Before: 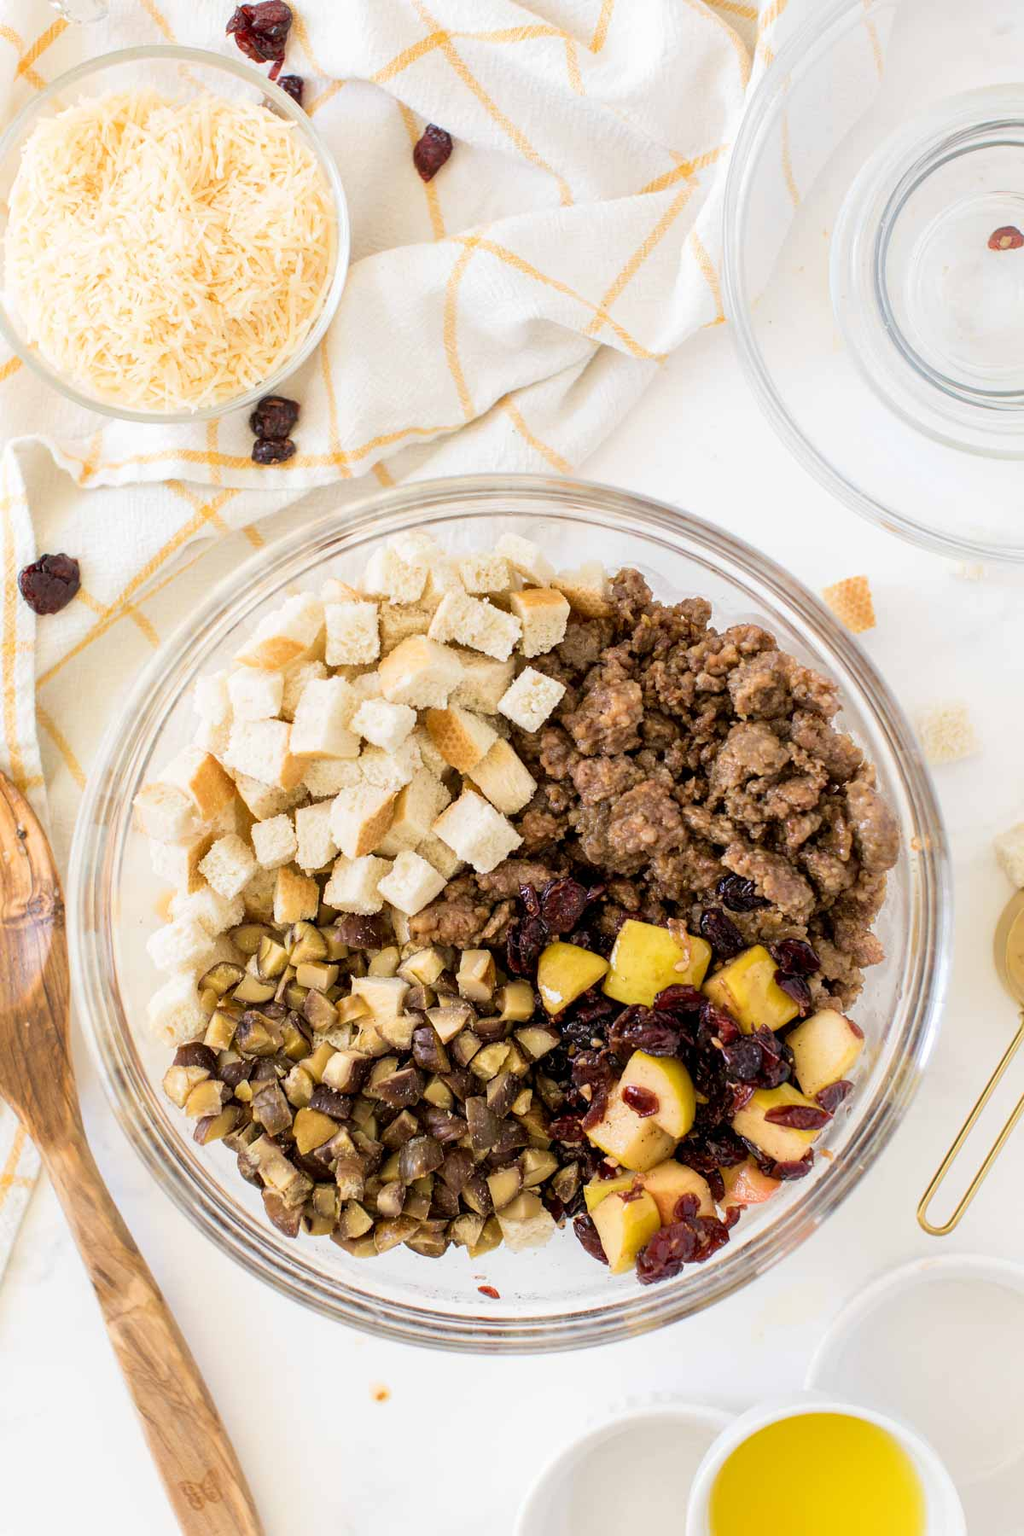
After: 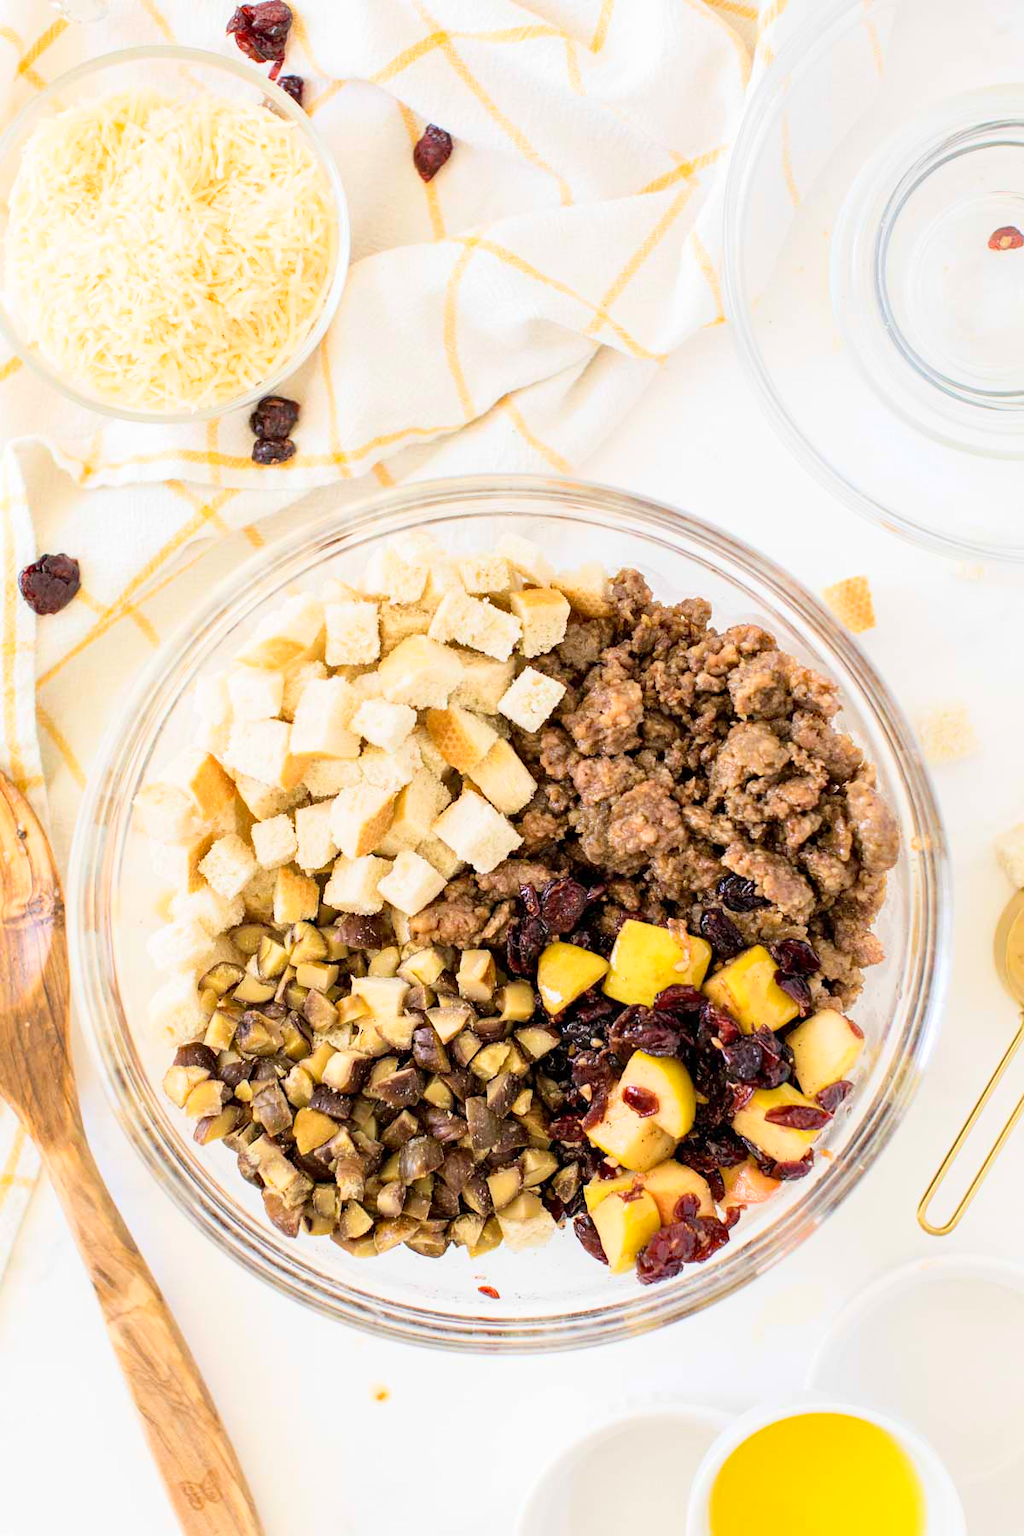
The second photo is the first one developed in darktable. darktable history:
base curve: curves: ch0 [(0, 0) (0.204, 0.334) (0.55, 0.733) (1, 1)]
haze removal: compatibility mode true, adaptive false
